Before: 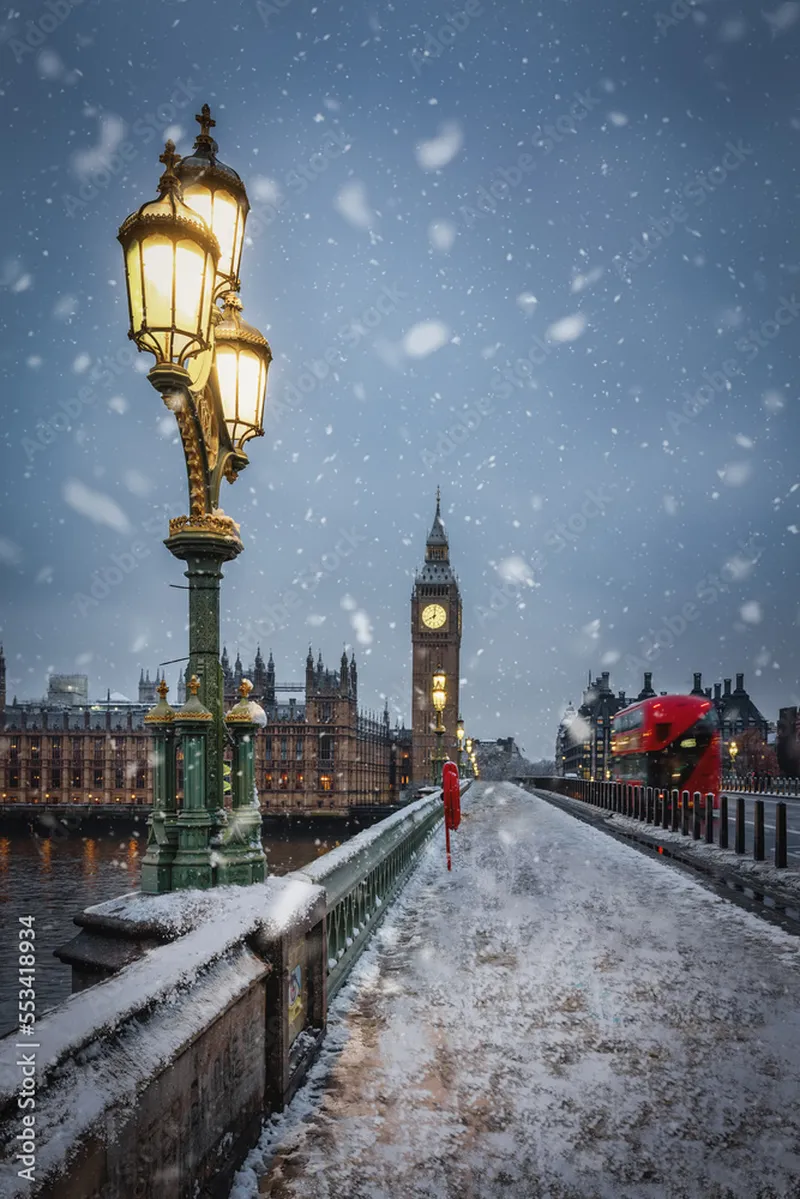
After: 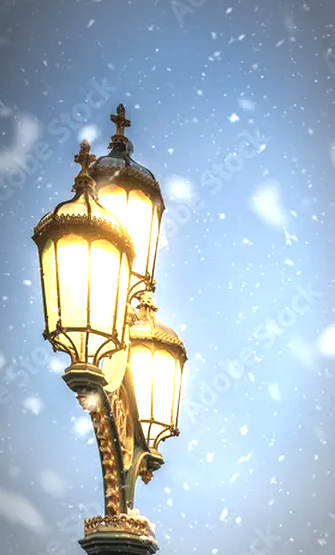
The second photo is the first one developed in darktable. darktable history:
vignetting: automatic ratio true
exposure: black level correction 0, exposure 1.1 EV, compensate exposure bias true, compensate highlight preservation false
white balance: emerald 1
crop and rotate: left 10.817%, top 0.062%, right 47.194%, bottom 53.626%
